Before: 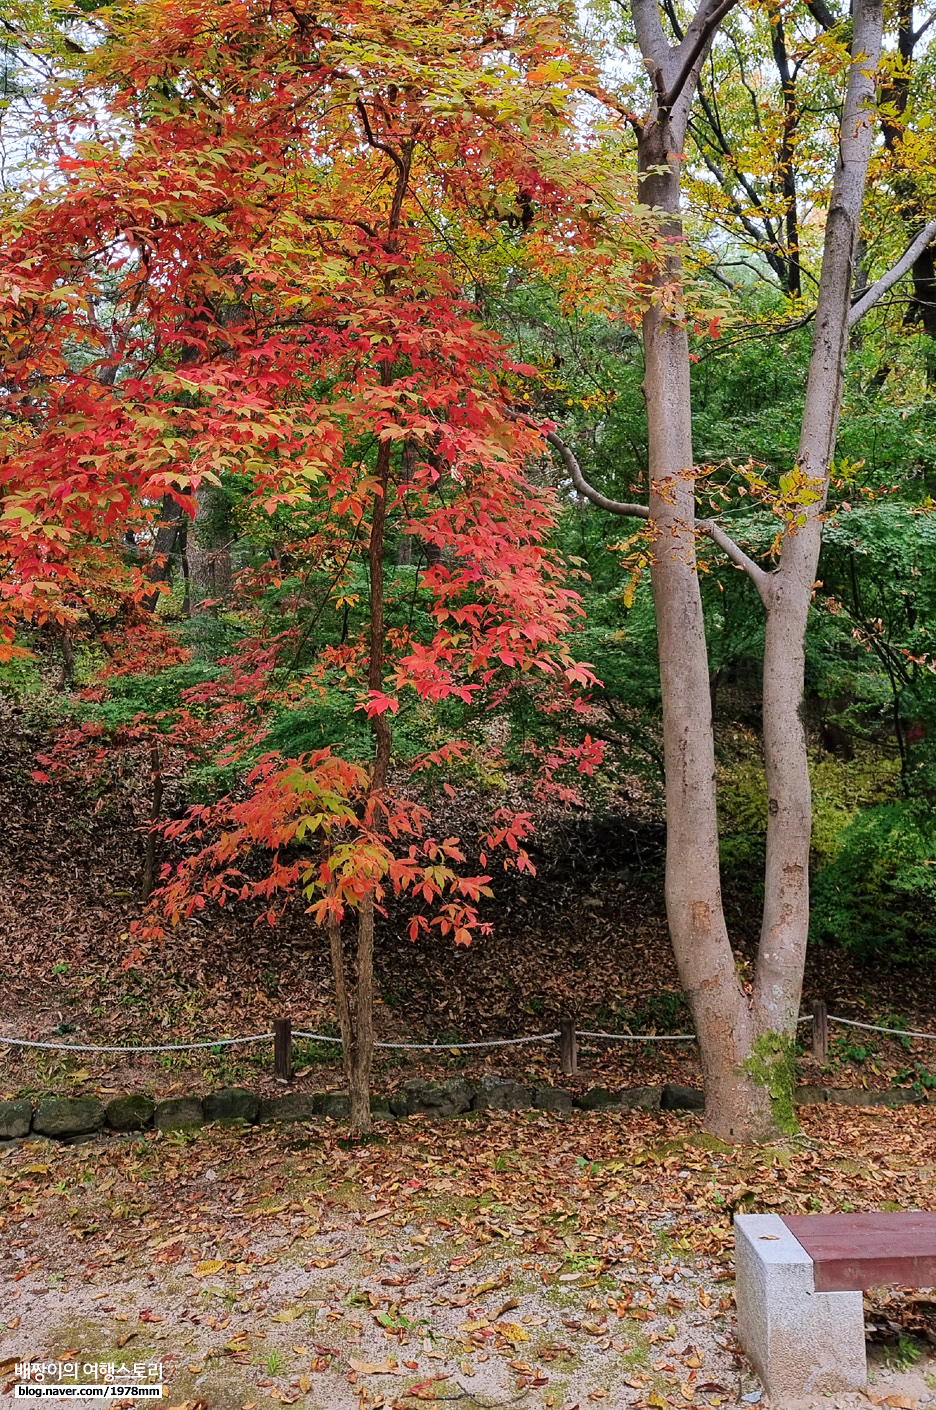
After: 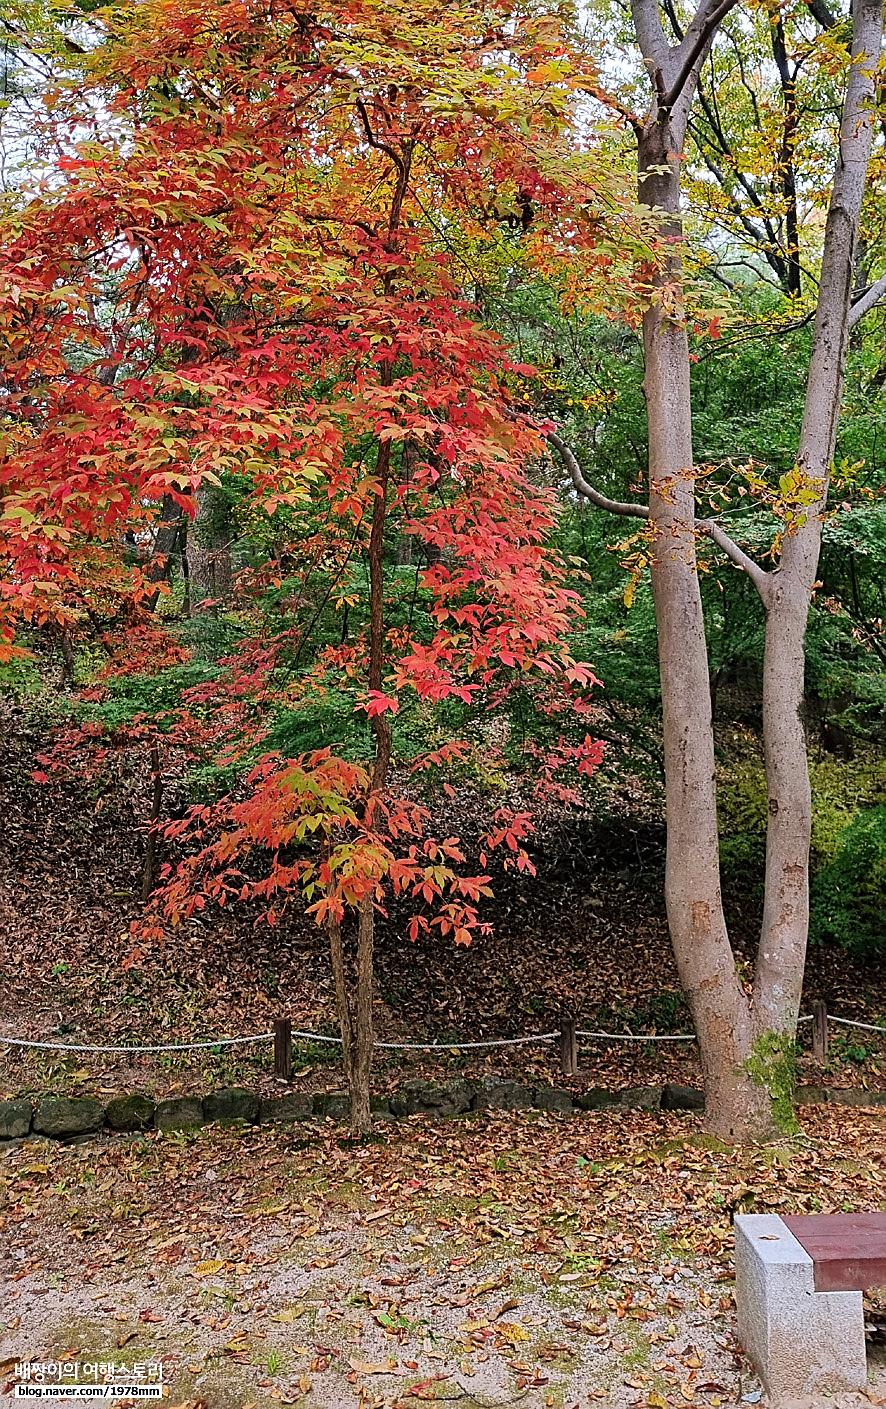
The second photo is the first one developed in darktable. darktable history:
sharpen: on, module defaults
crop and rotate: left 0%, right 5.283%
